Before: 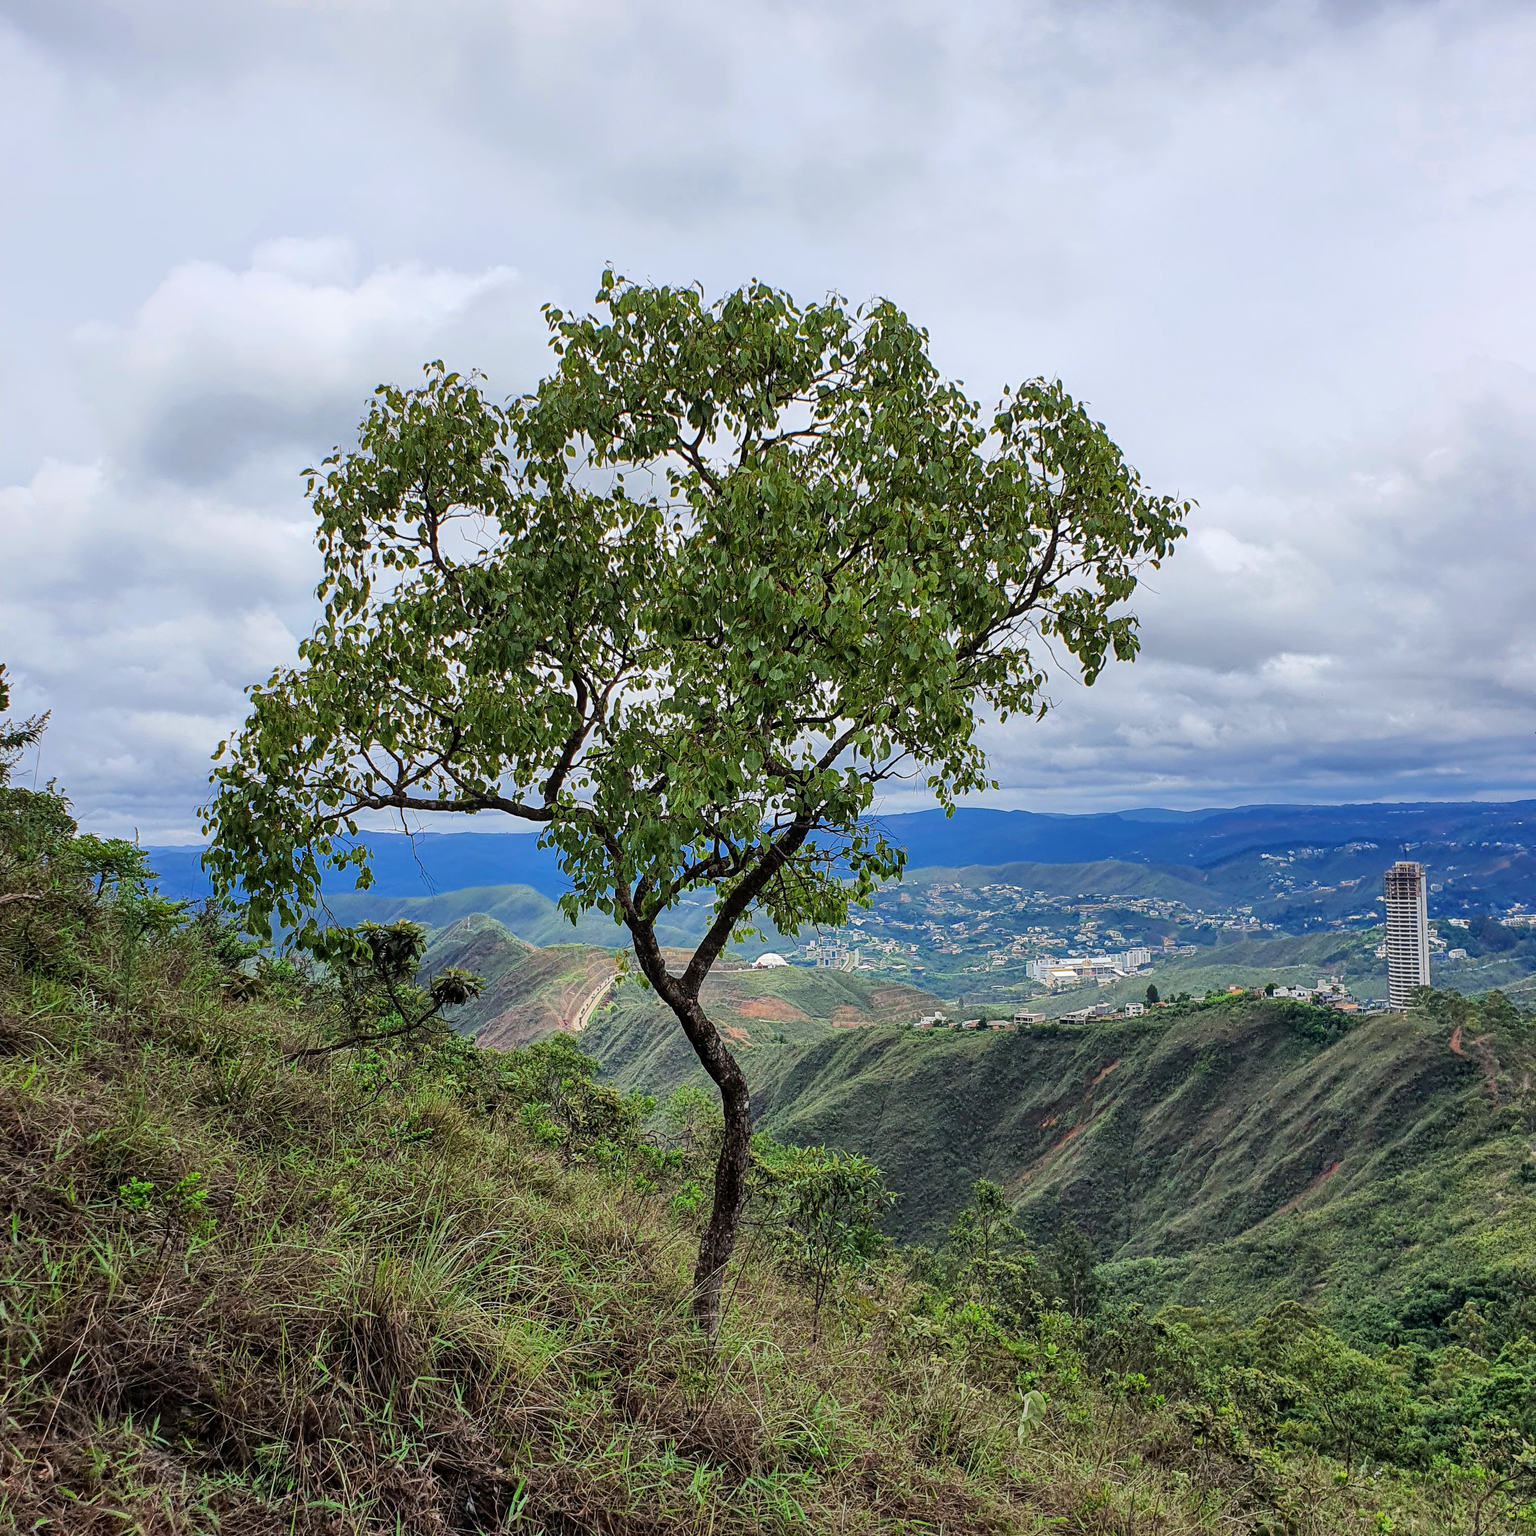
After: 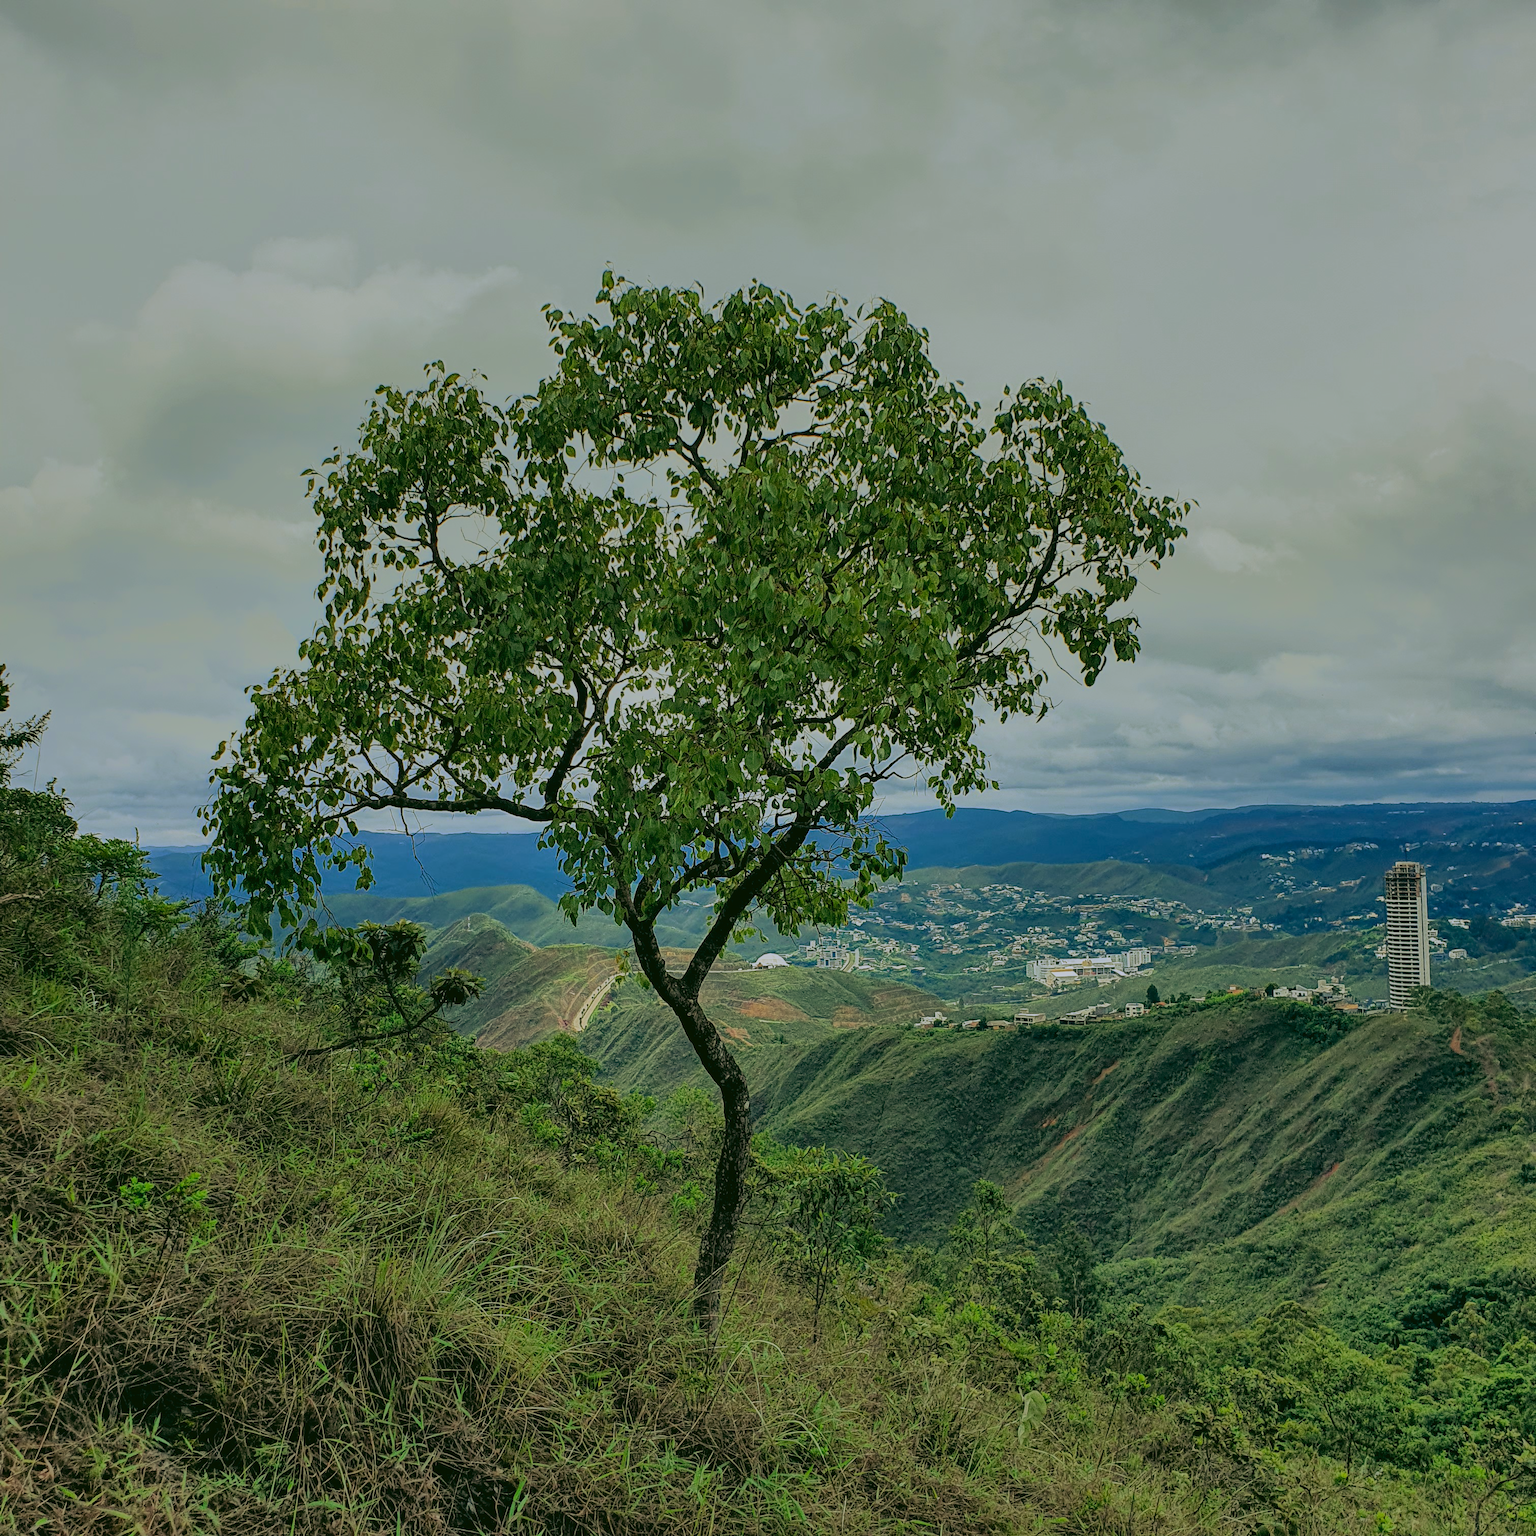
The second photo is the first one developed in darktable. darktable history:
tone equalizer: -7 EV -0.63 EV, -6 EV 1 EV, -5 EV -0.45 EV, -4 EV 0.43 EV, -3 EV 0.41 EV, -2 EV 0.15 EV, -1 EV -0.15 EV, +0 EV -0.39 EV, smoothing diameter 25%, edges refinement/feathering 10, preserve details guided filter
exposure: exposure -0.116 EV, compensate exposure bias true, compensate highlight preservation false
filmic rgb: hardness 4.17
rgb curve: curves: ch0 [(0.123, 0.061) (0.995, 0.887)]; ch1 [(0.06, 0.116) (1, 0.906)]; ch2 [(0, 0) (0.824, 0.69) (1, 1)], mode RGB, independent channels, compensate middle gray true
